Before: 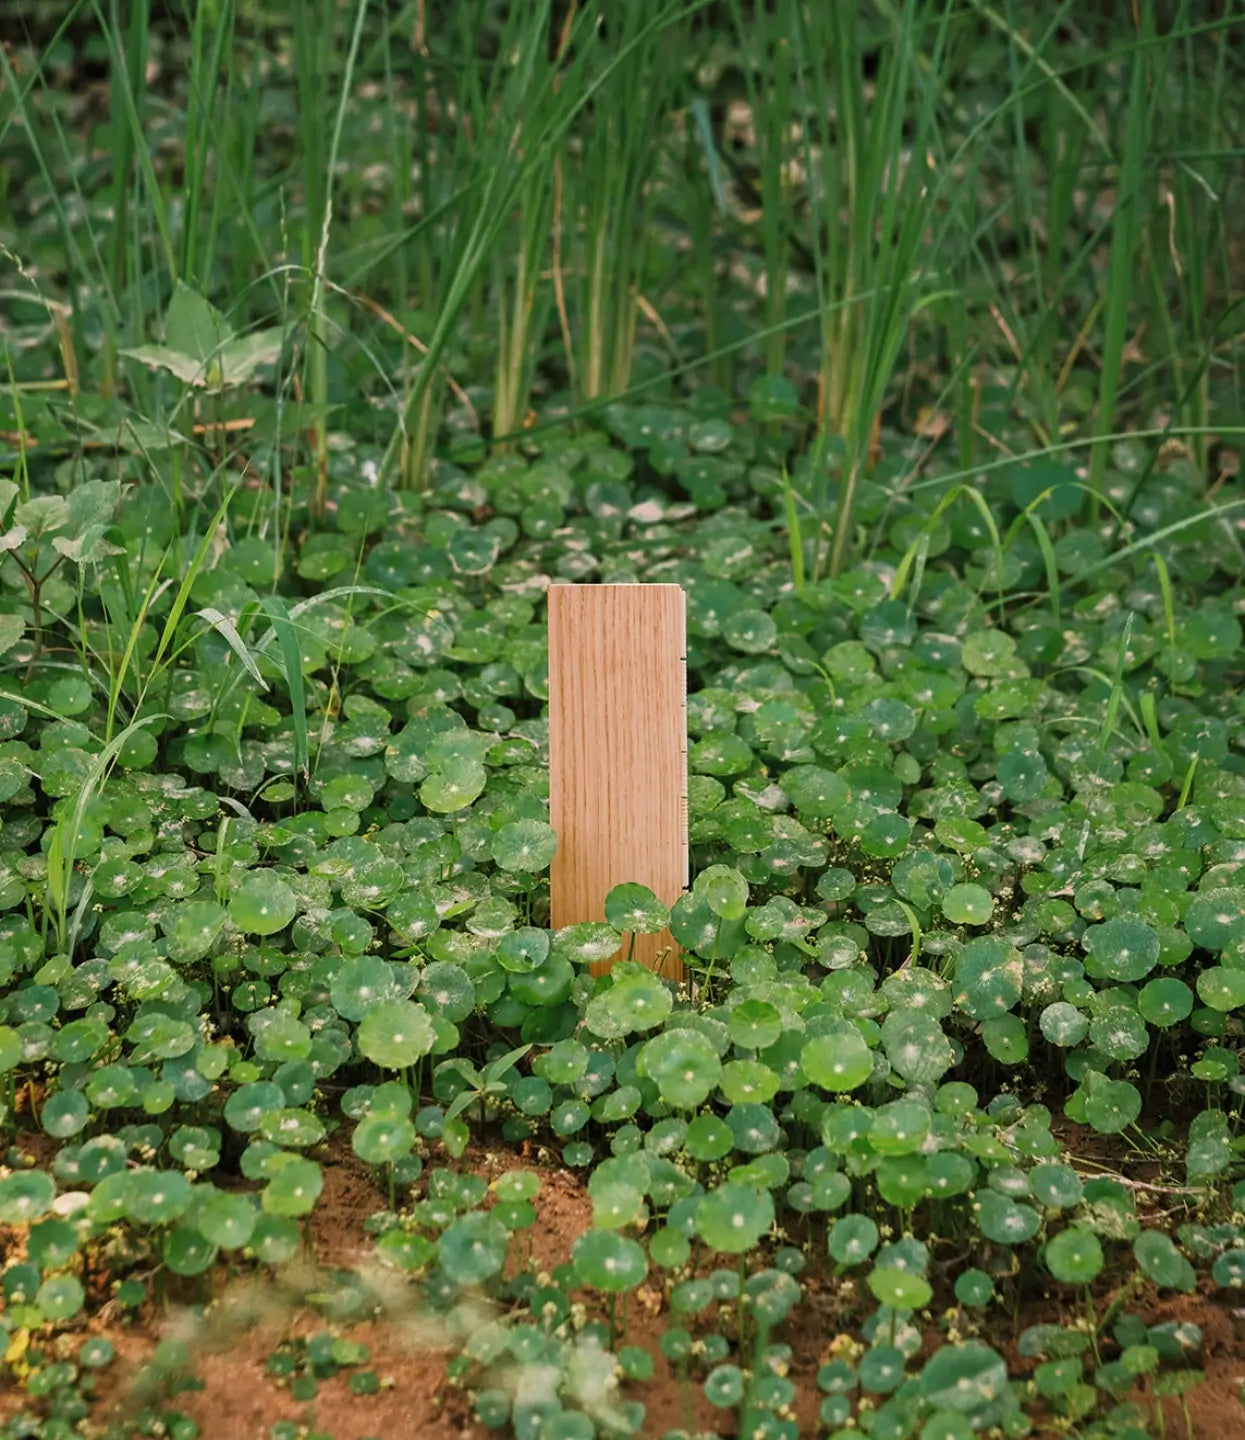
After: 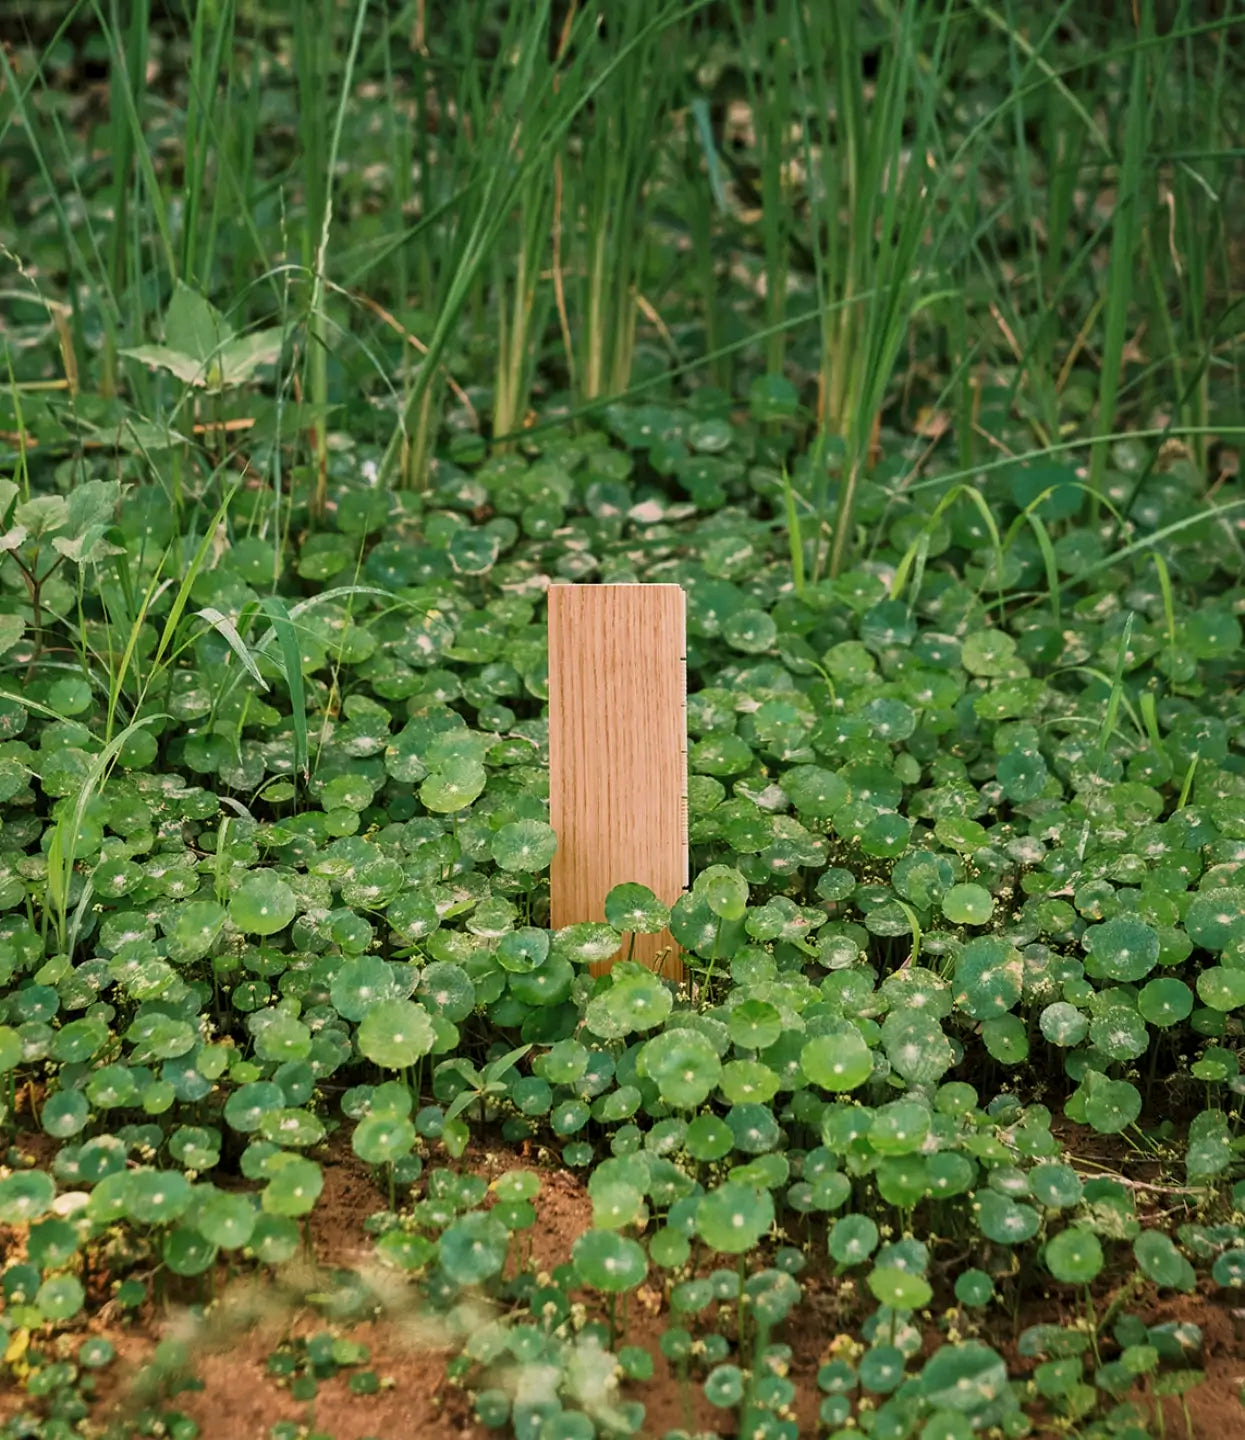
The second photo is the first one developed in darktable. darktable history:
velvia: strength 15%
local contrast: mode bilateral grid, contrast 20, coarseness 50, detail 120%, midtone range 0.2
